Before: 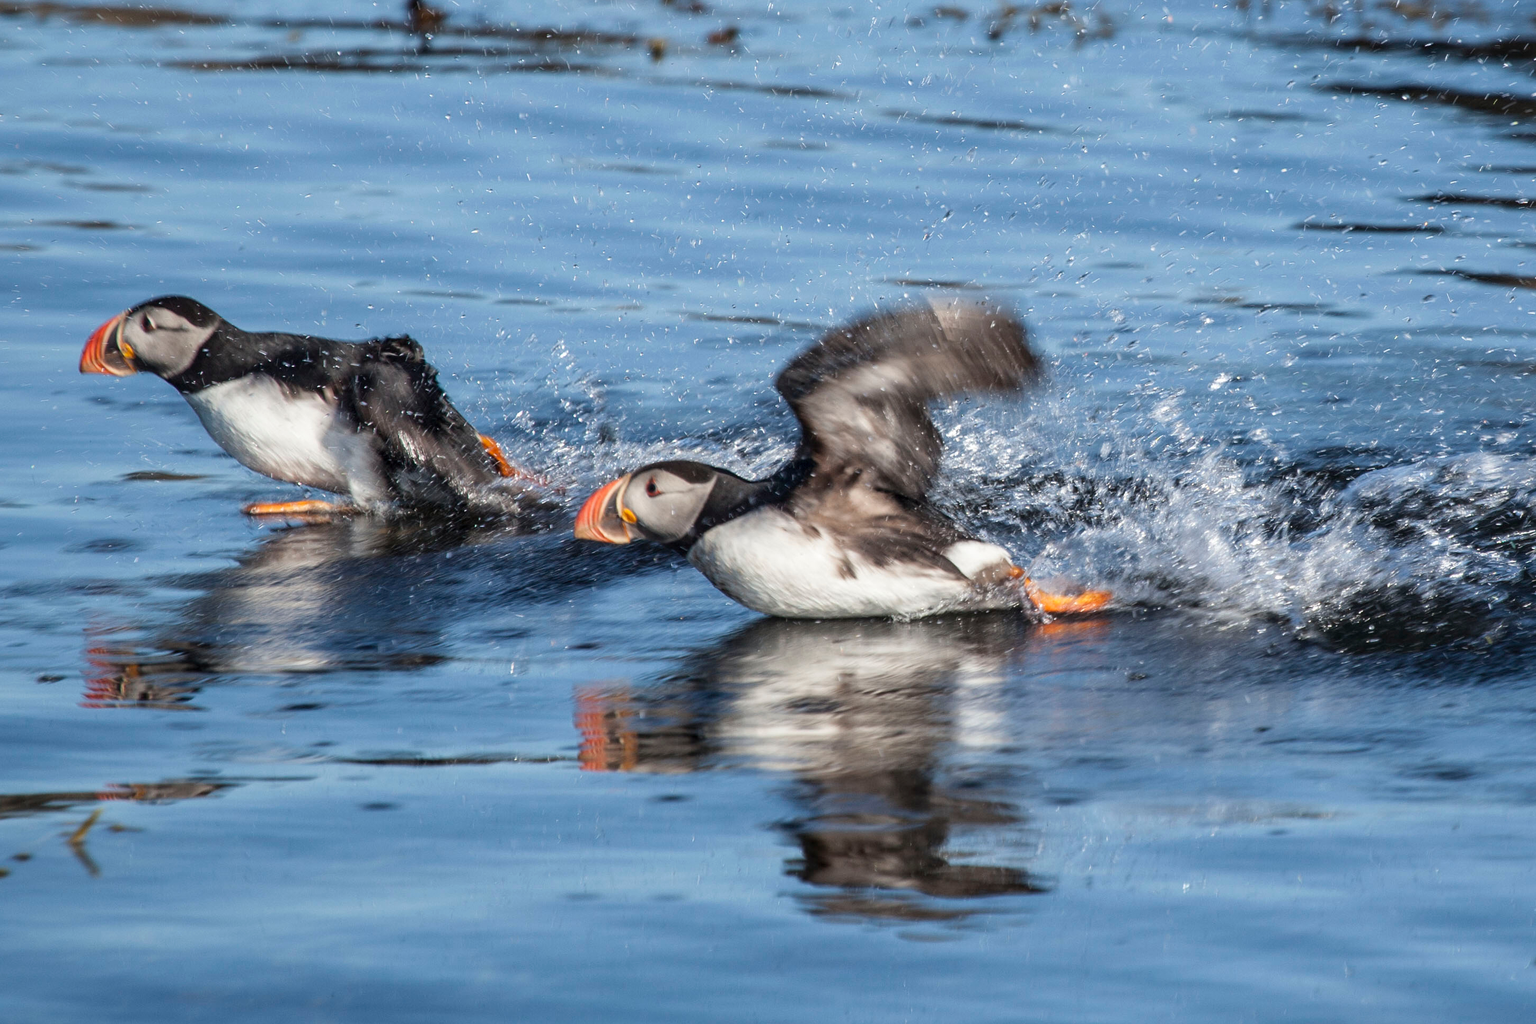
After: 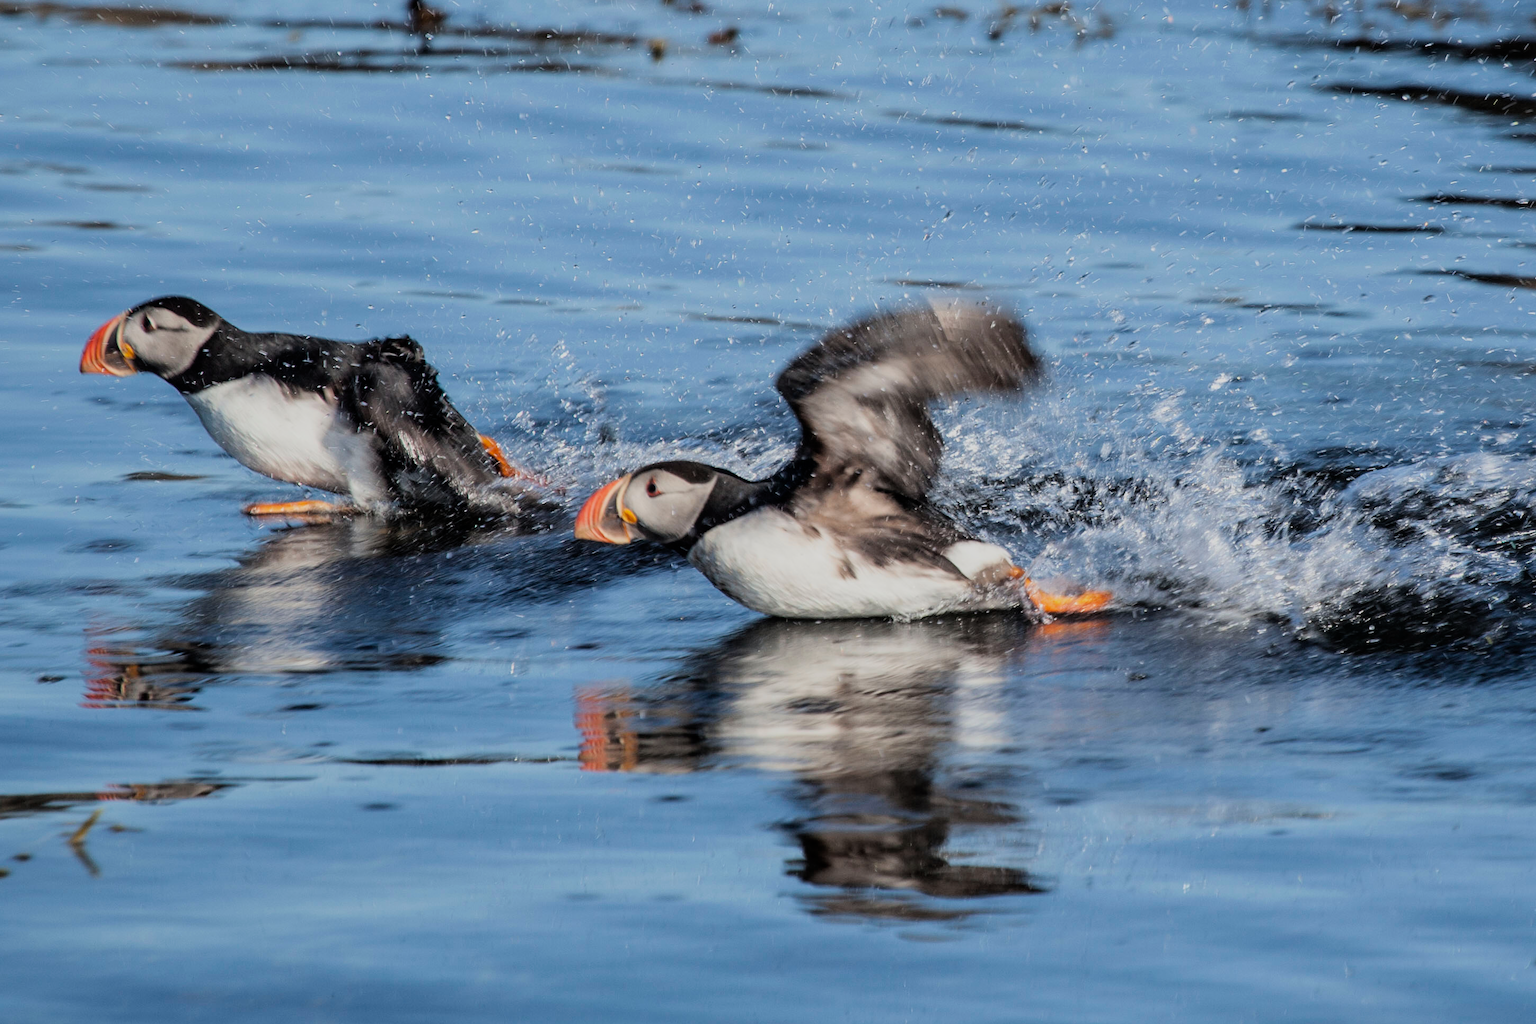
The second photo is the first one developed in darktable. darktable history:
filmic rgb: black relative exposure -7.65 EV, white relative exposure 4.56 EV, hardness 3.61, contrast 1.057, color science v6 (2022)
